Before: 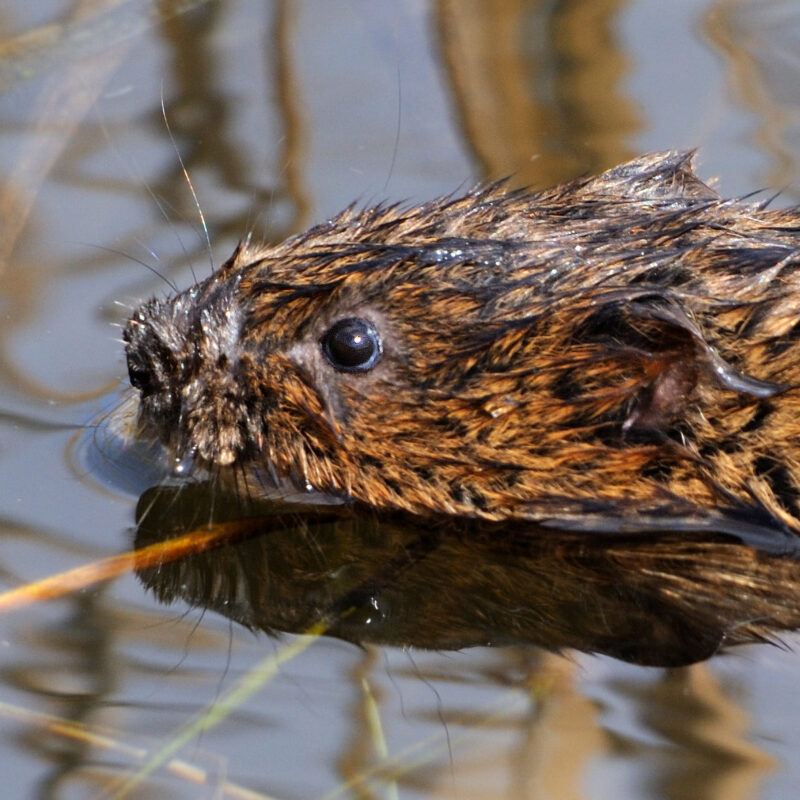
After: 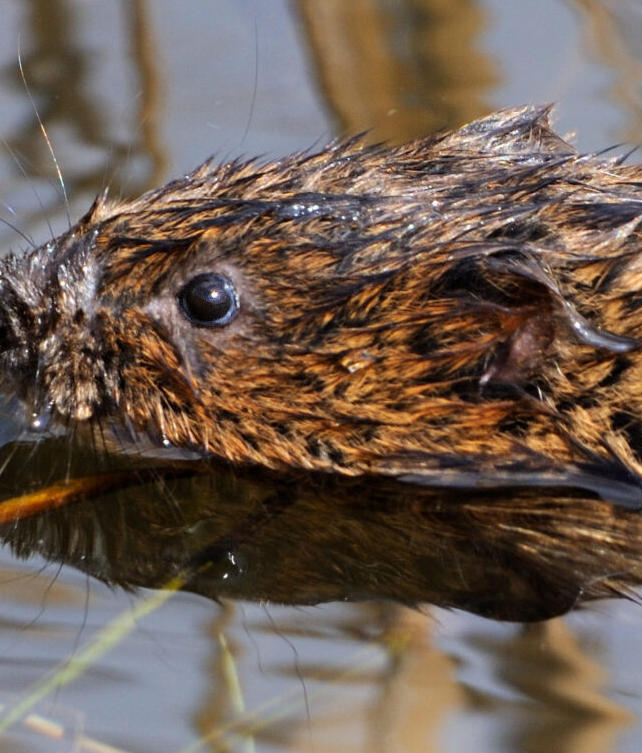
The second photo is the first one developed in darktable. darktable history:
levels: mode automatic
crop and rotate: left 17.959%, top 5.771%, right 1.742%
